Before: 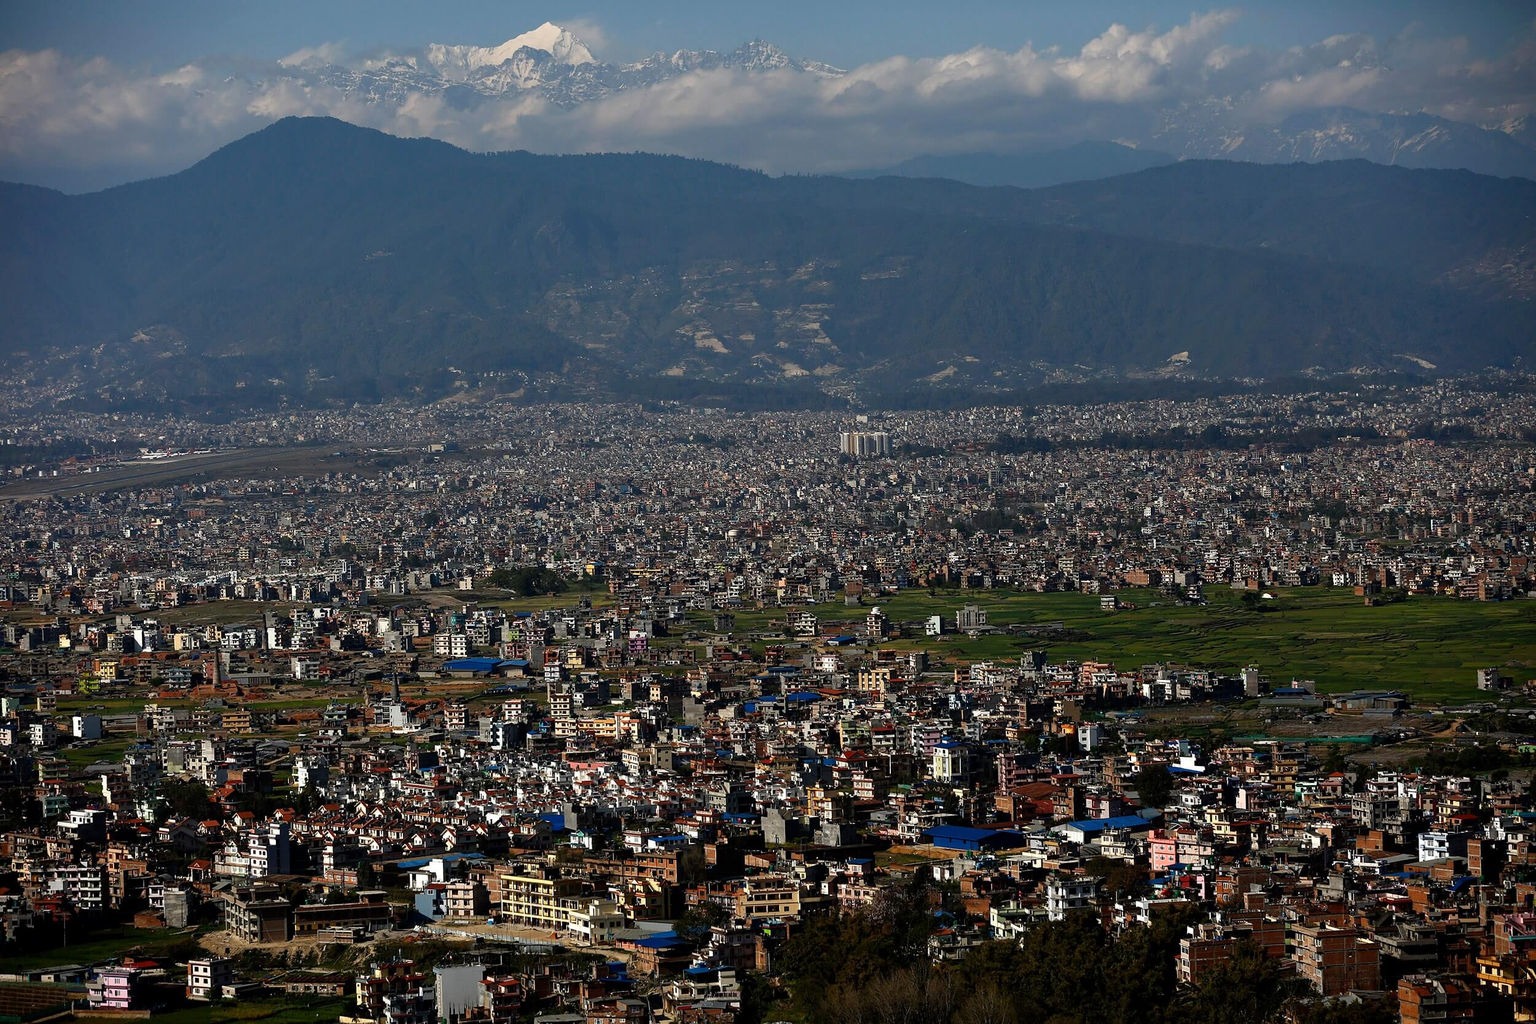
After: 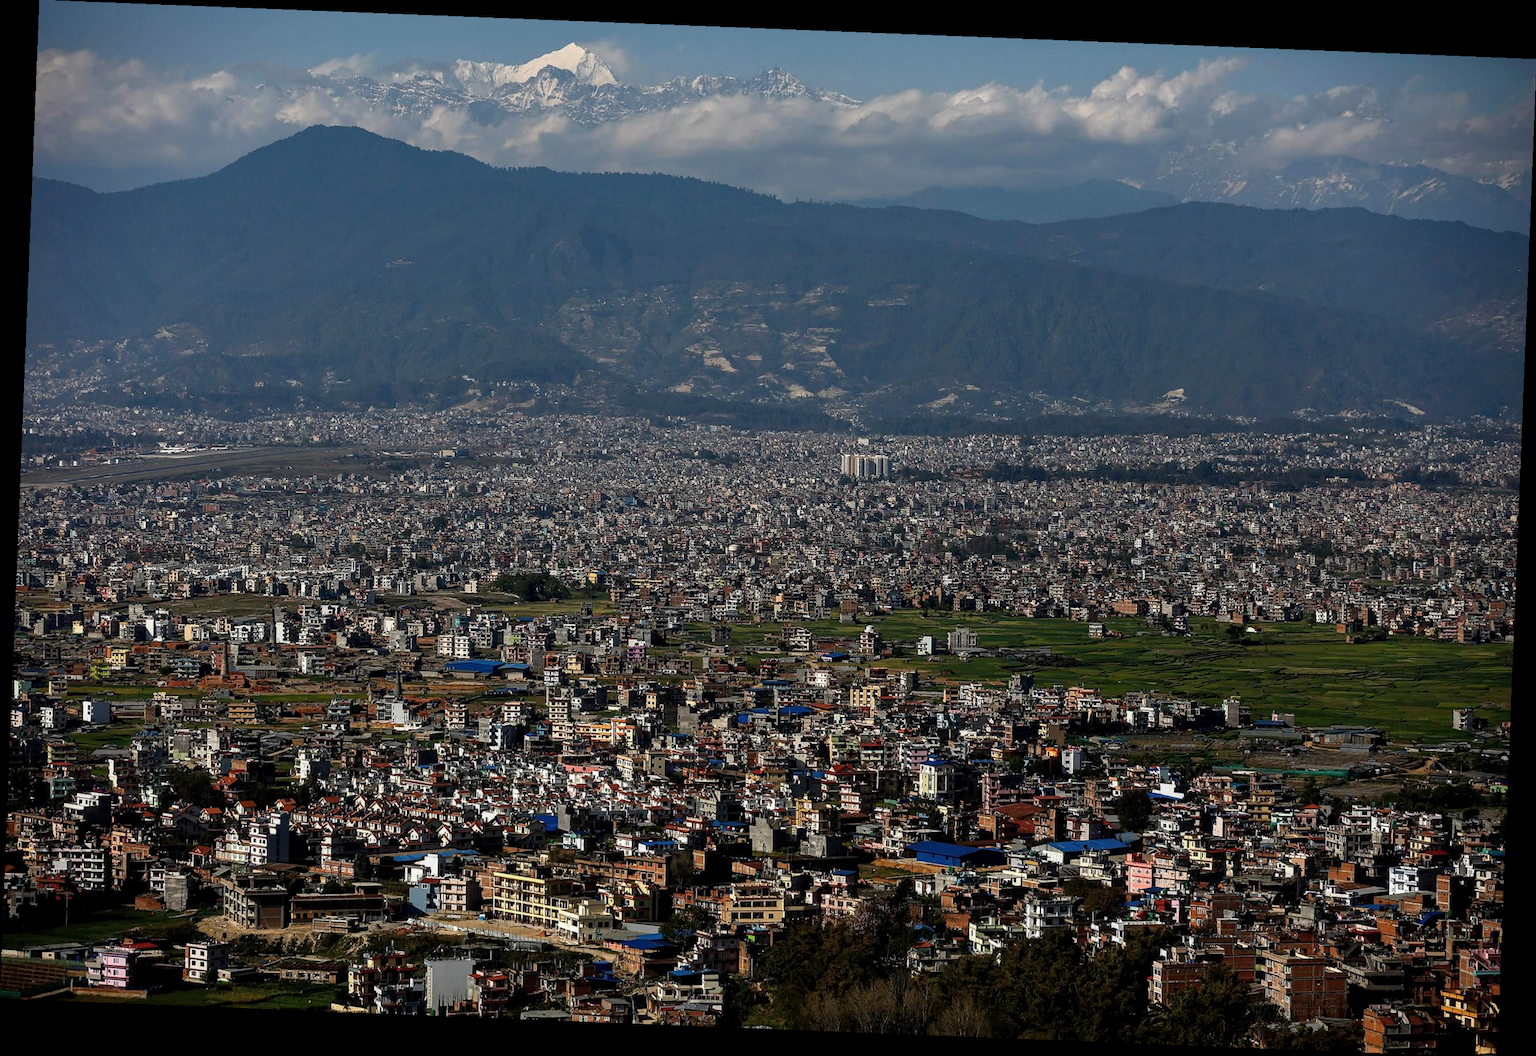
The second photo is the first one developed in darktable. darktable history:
tone equalizer: on, module defaults
rotate and perspective: rotation 2.27°, automatic cropping off
local contrast: on, module defaults
